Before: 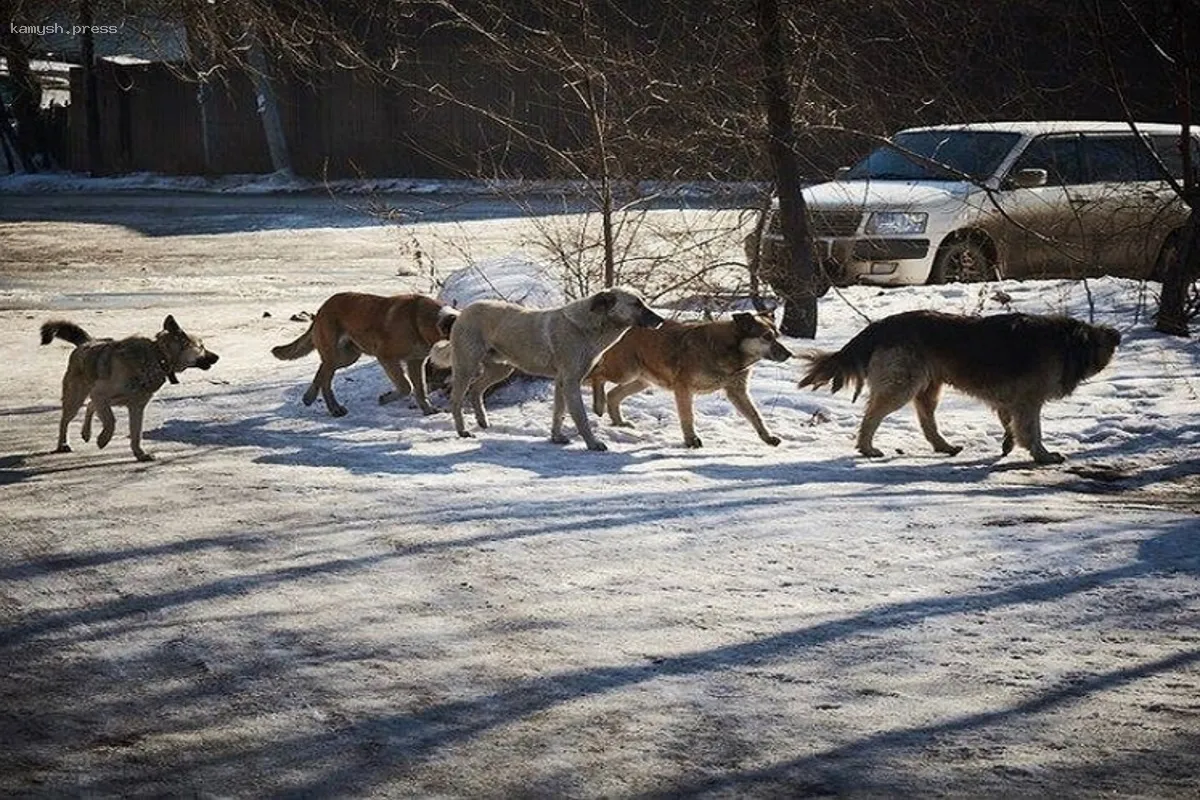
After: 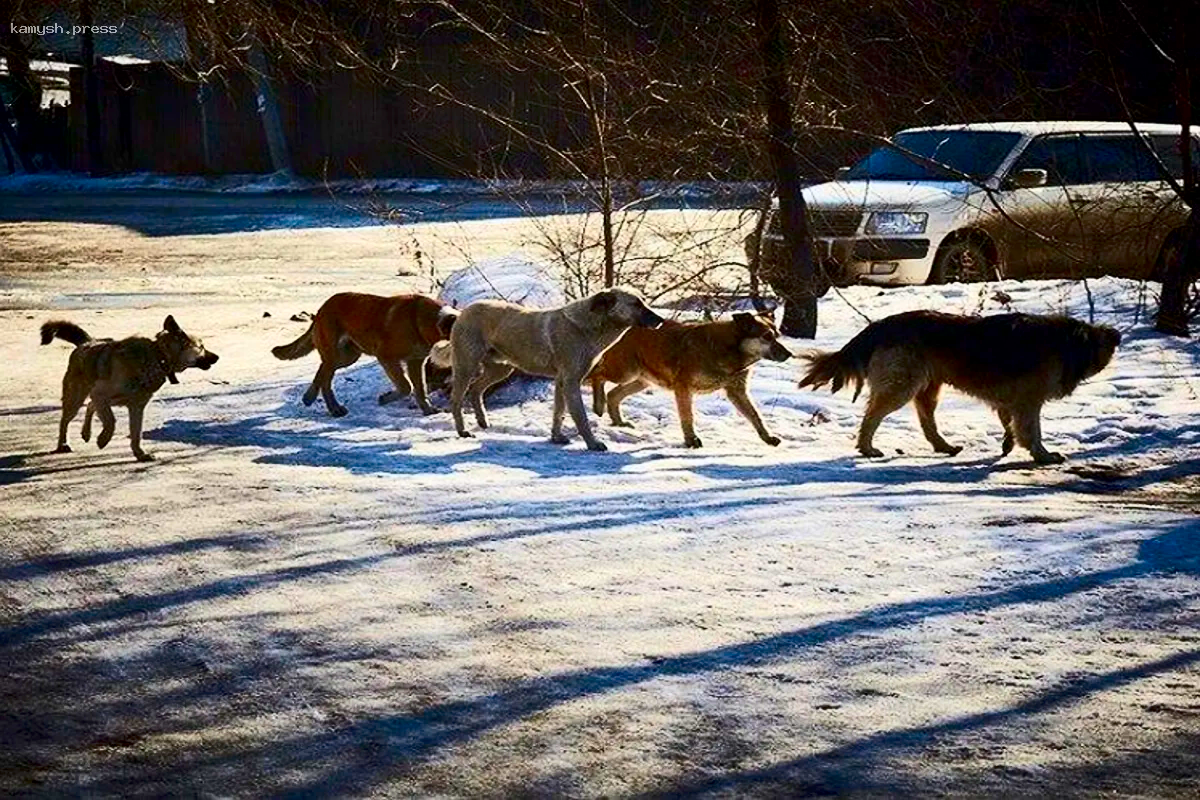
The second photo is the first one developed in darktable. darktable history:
exposure: black level correction 0.005, exposure 0.014 EV, compensate highlight preservation false
contrast brightness saturation: contrast 0.26, brightness 0.02, saturation 0.87
